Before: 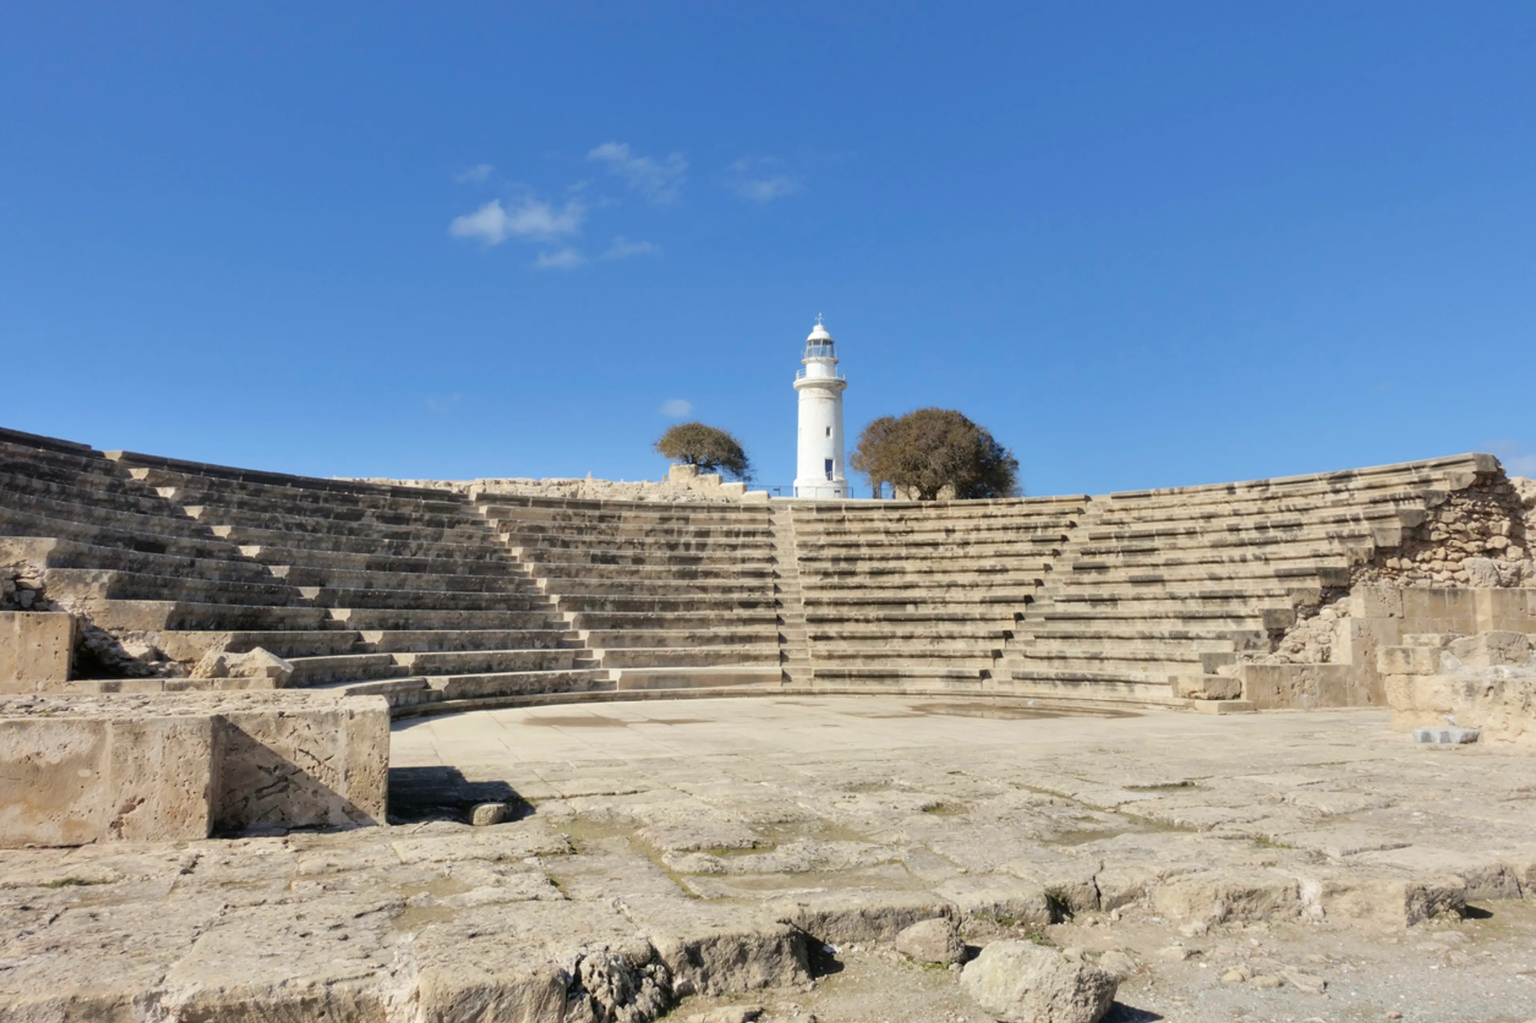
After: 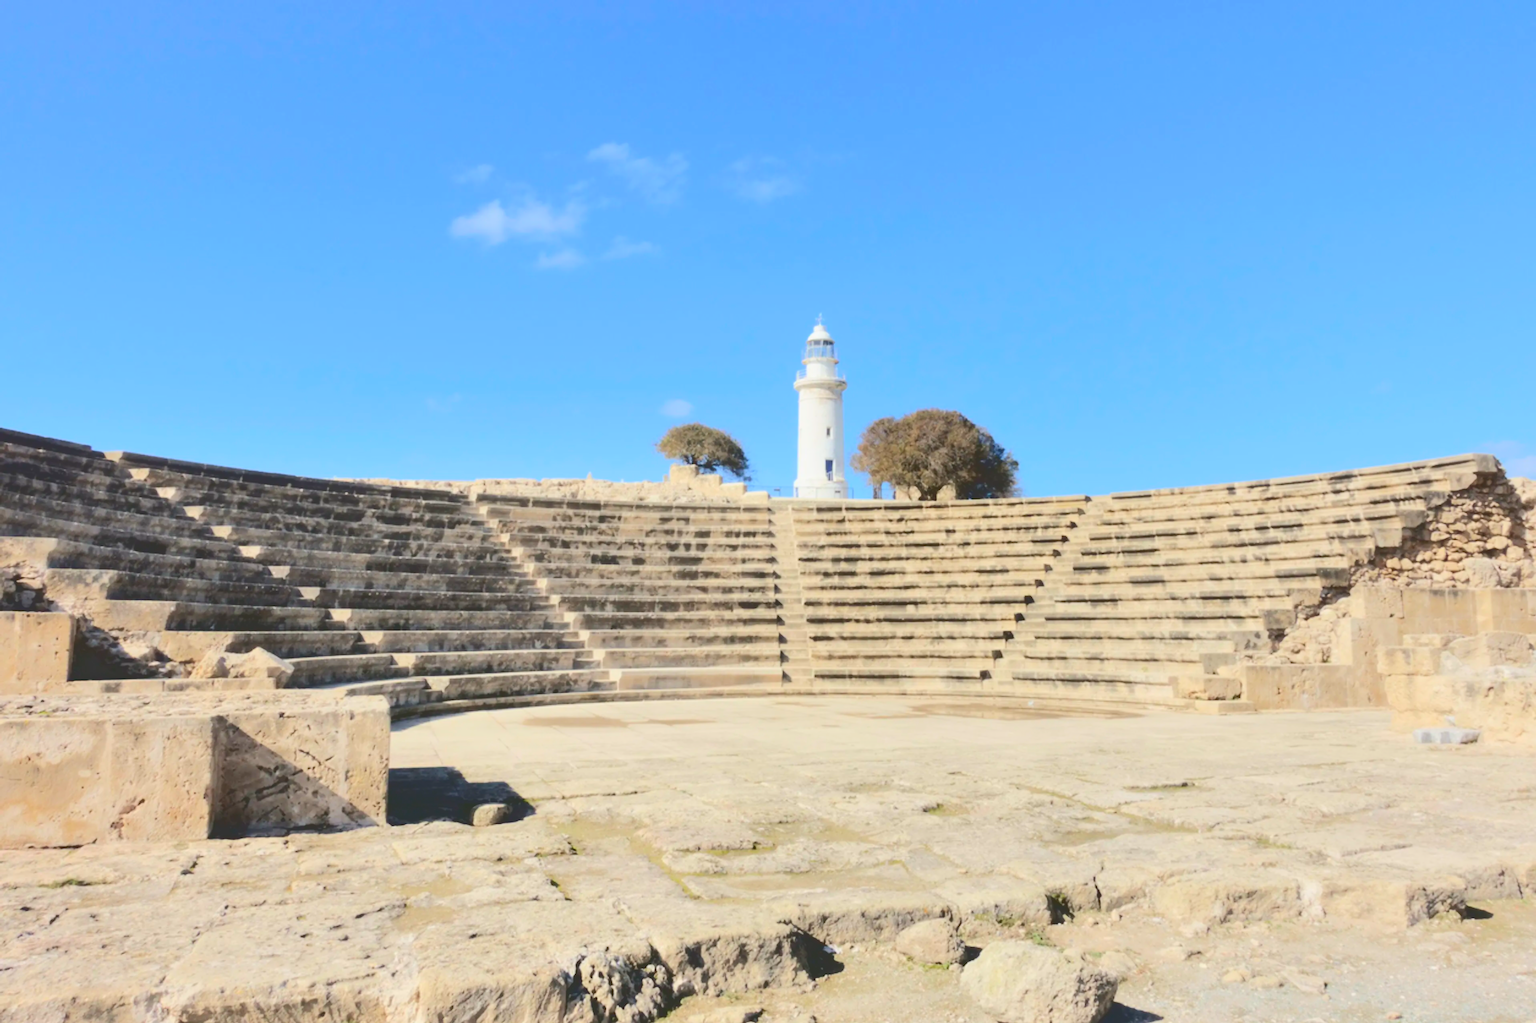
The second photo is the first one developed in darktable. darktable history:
tone curve: curves: ch0 [(0, 0.23) (0.125, 0.207) (0.245, 0.227) (0.736, 0.695) (1, 0.824)], color space Lab, independent channels, preserve colors none
contrast equalizer: y [[0.5 ×4, 0.525, 0.667], [0.5 ×6], [0.5 ×6], [0 ×4, 0.042, 0], [0, 0, 0.004, 0.1, 0.191, 0.131]], mix -0.98
exposure: black level correction 0, exposure 1.2 EV, compensate highlight preservation false
